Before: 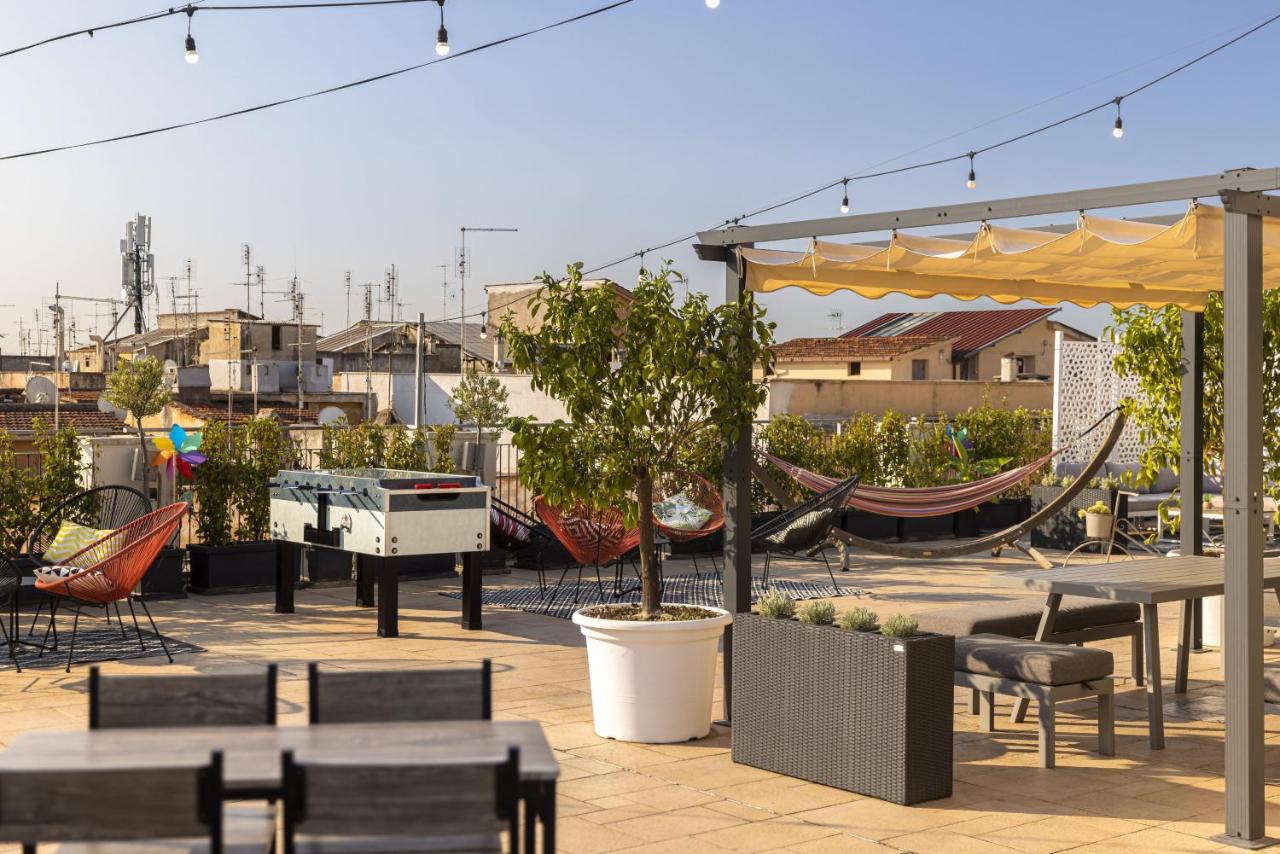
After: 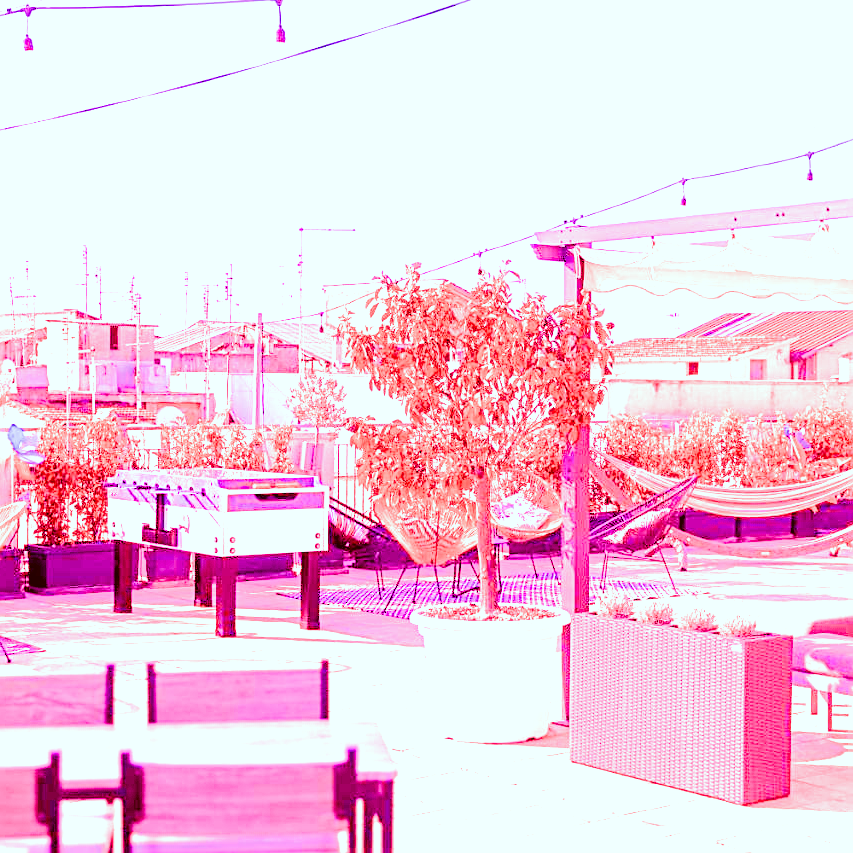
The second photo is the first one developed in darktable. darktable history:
crop and rotate: left 12.673%, right 20.66%
color correction: highlights a* -7.23, highlights b* -0.161, shadows a* 20.08, shadows b* 11.73
filmic rgb: black relative exposure -6.82 EV, white relative exposure 5.89 EV, hardness 2.71
sharpen: on, module defaults
white balance: red 8, blue 8
